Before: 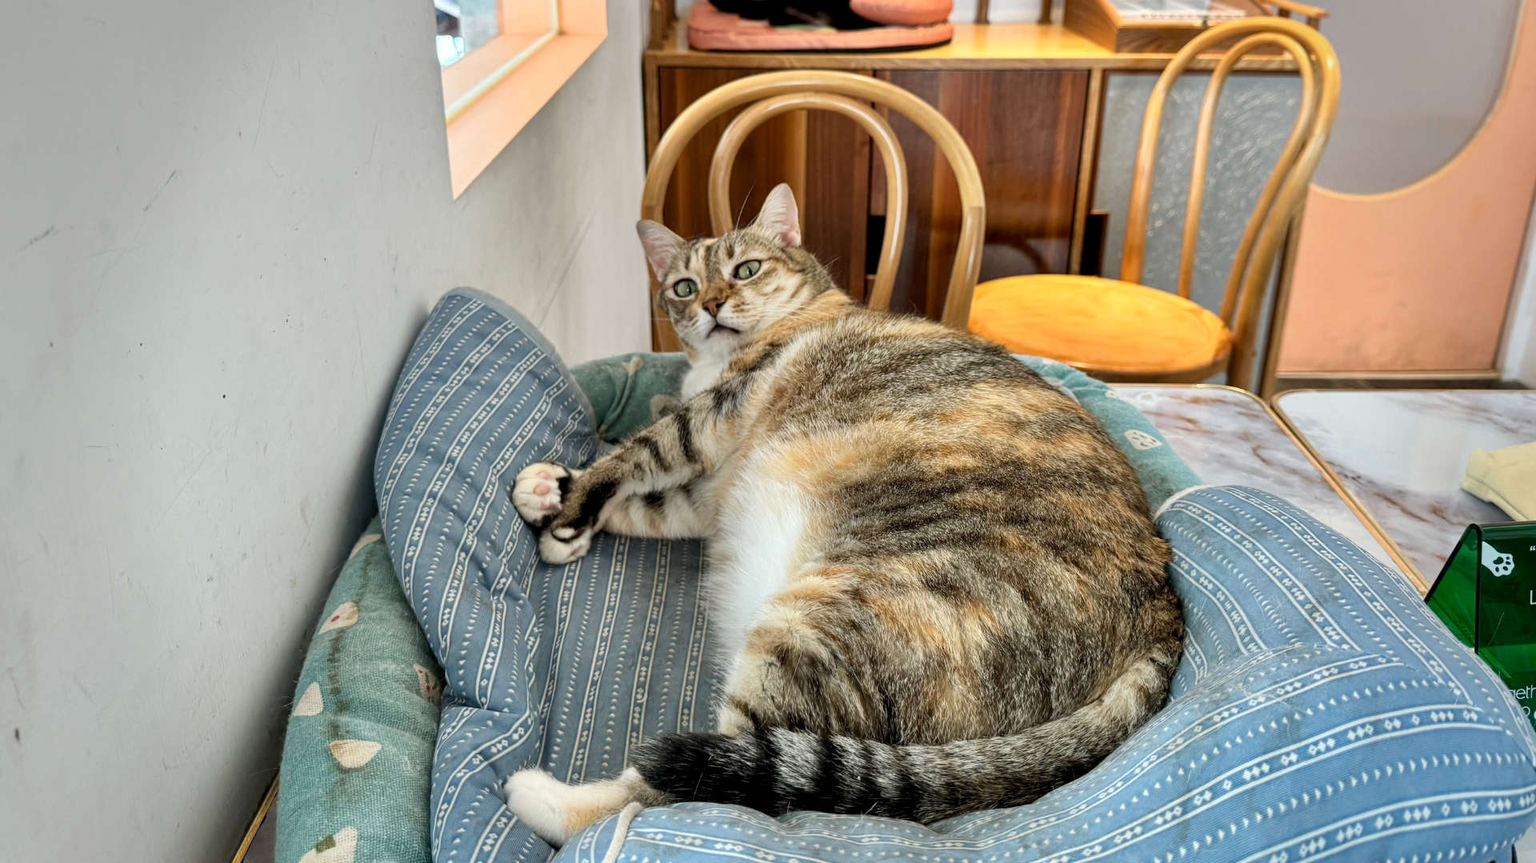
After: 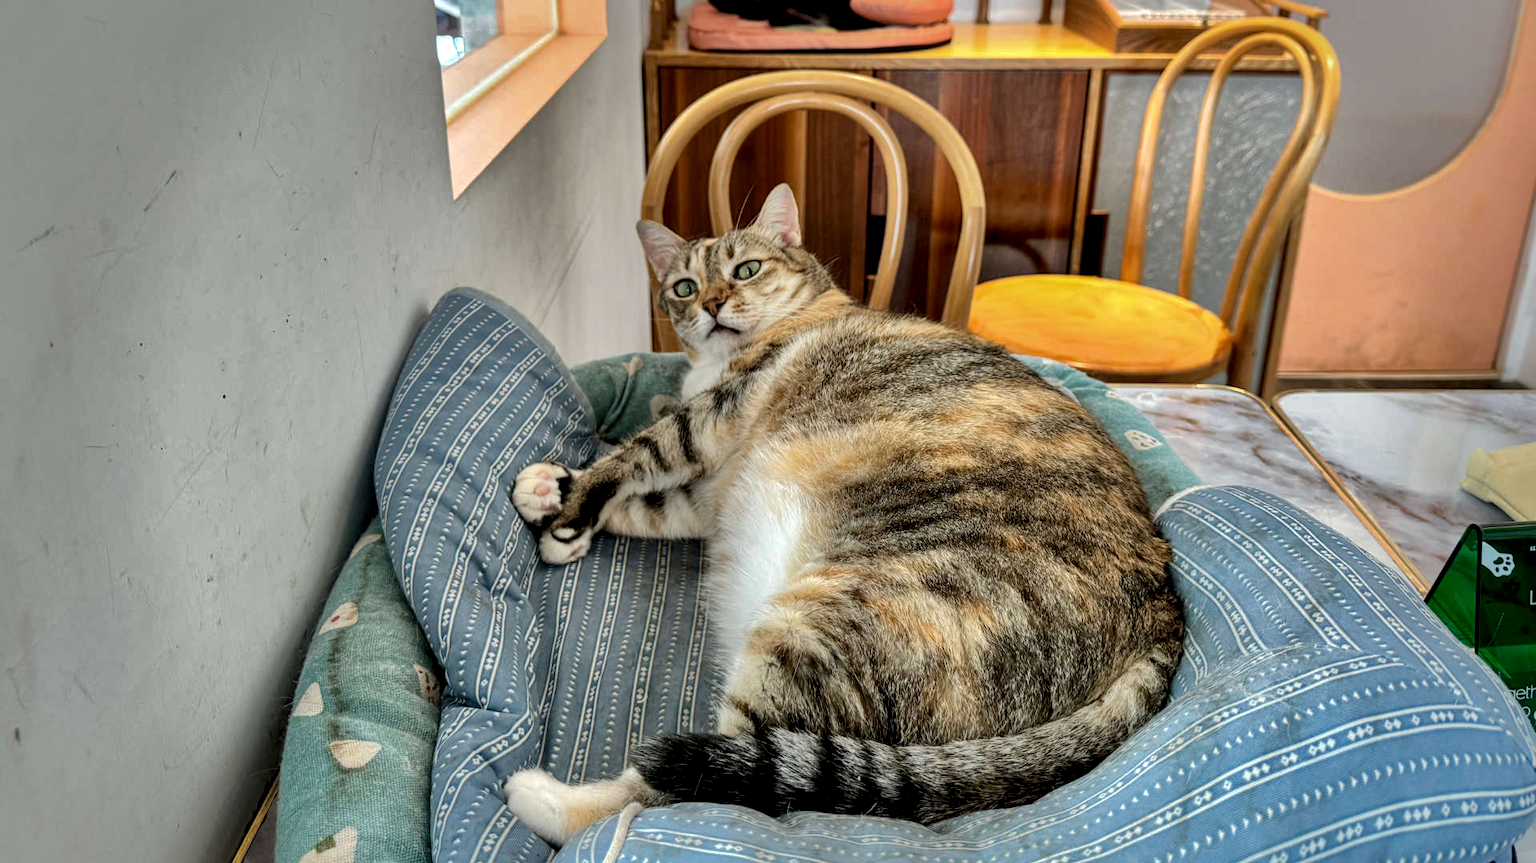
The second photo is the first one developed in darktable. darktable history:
shadows and highlights: shadows 25, highlights -70
local contrast: detail 135%, midtone range 0.75
